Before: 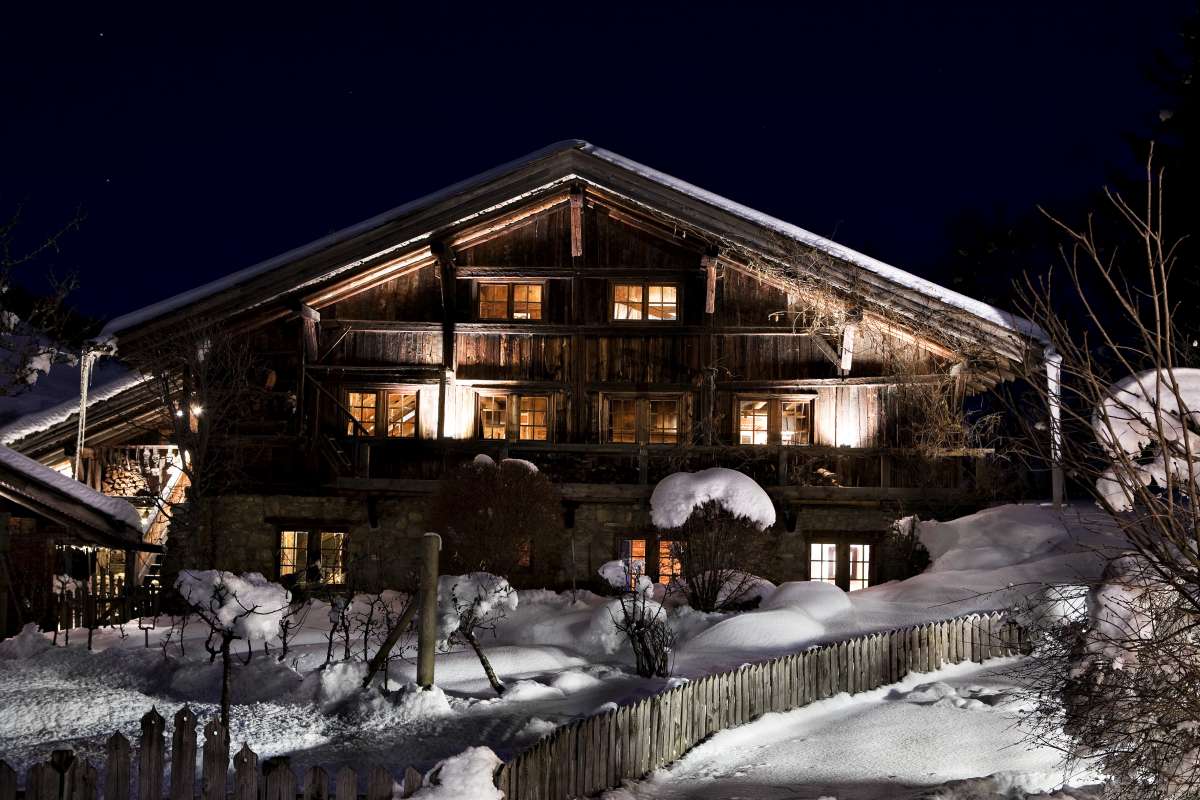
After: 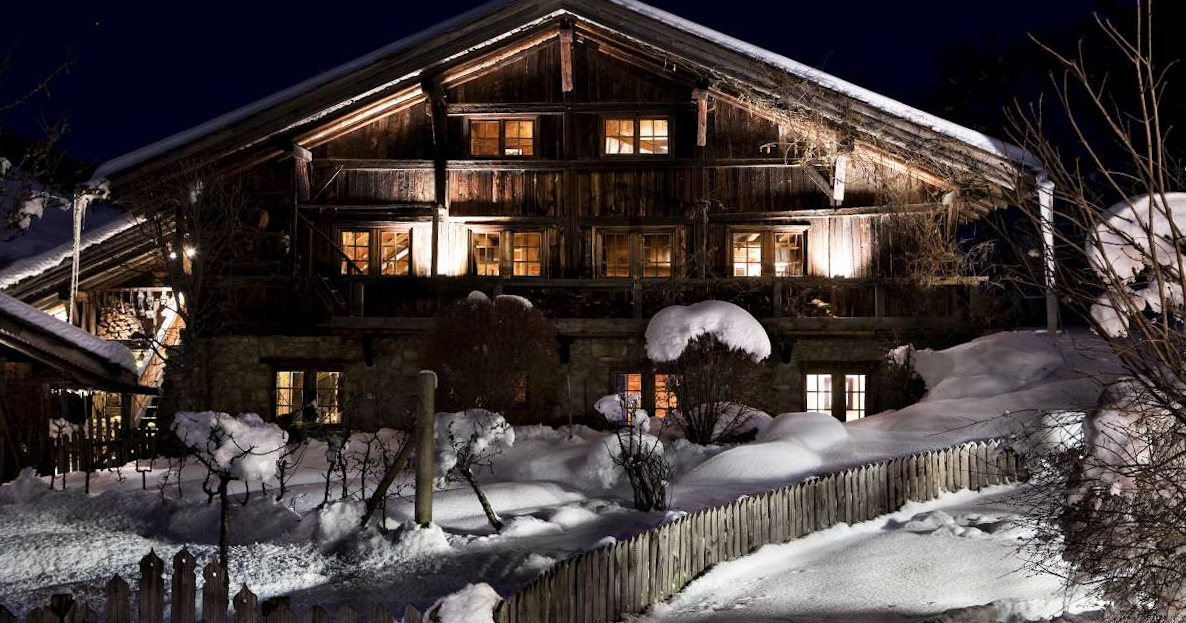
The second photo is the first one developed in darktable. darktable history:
crop and rotate: top 19.998%
rotate and perspective: rotation -1°, crop left 0.011, crop right 0.989, crop top 0.025, crop bottom 0.975
